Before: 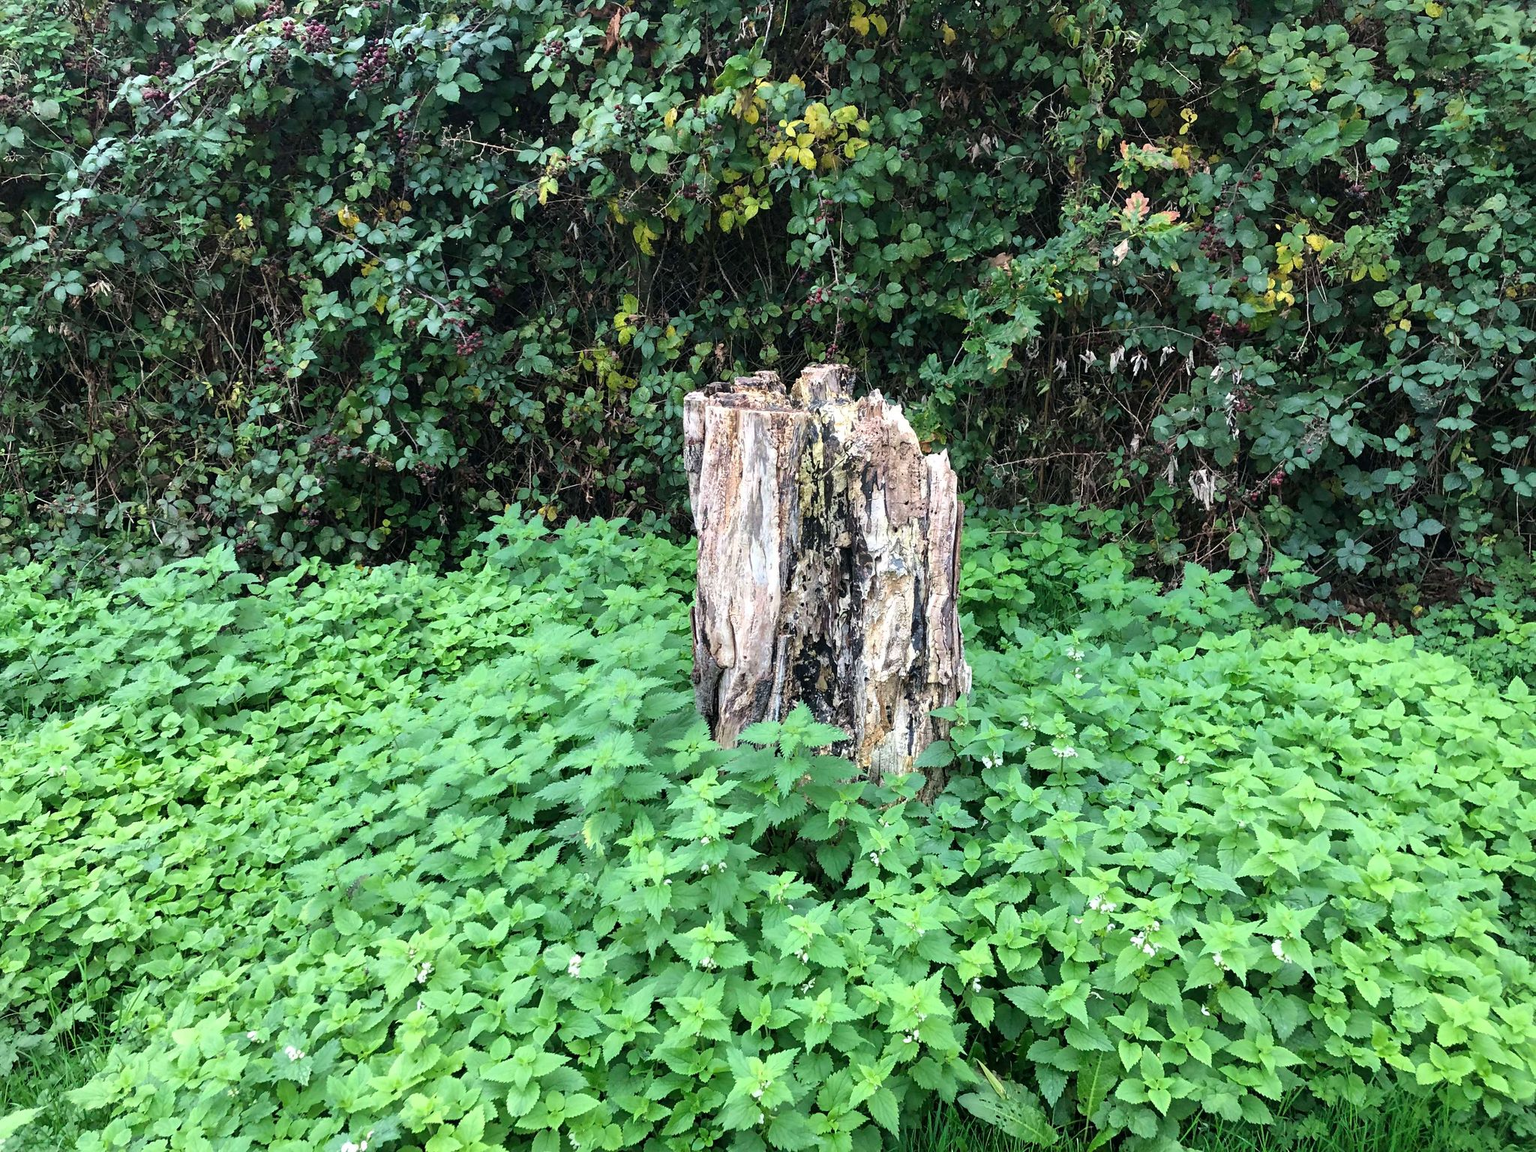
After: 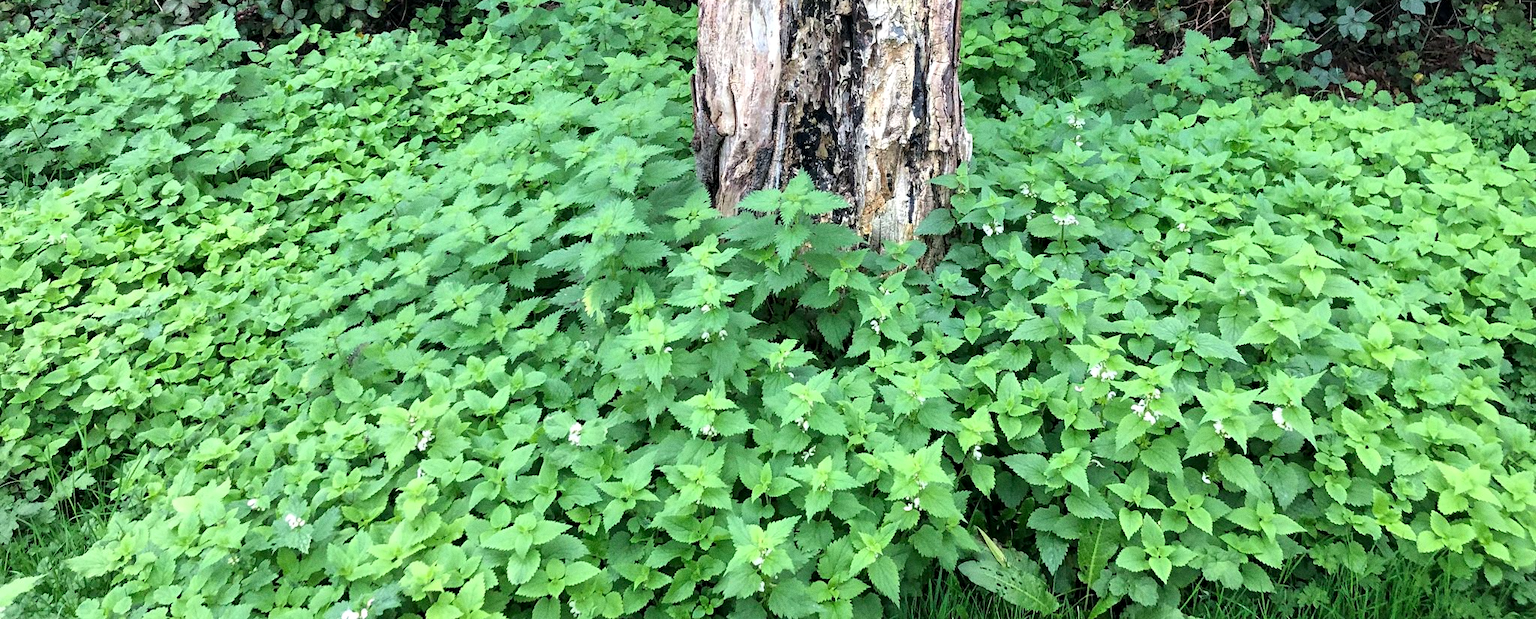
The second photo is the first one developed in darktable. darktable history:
contrast equalizer: octaves 7, y [[0.6 ×6], [0.55 ×6], [0 ×6], [0 ×6], [0 ×6]], mix 0.15
crop and rotate: top 46.237%
grain: coarseness 0.47 ISO
